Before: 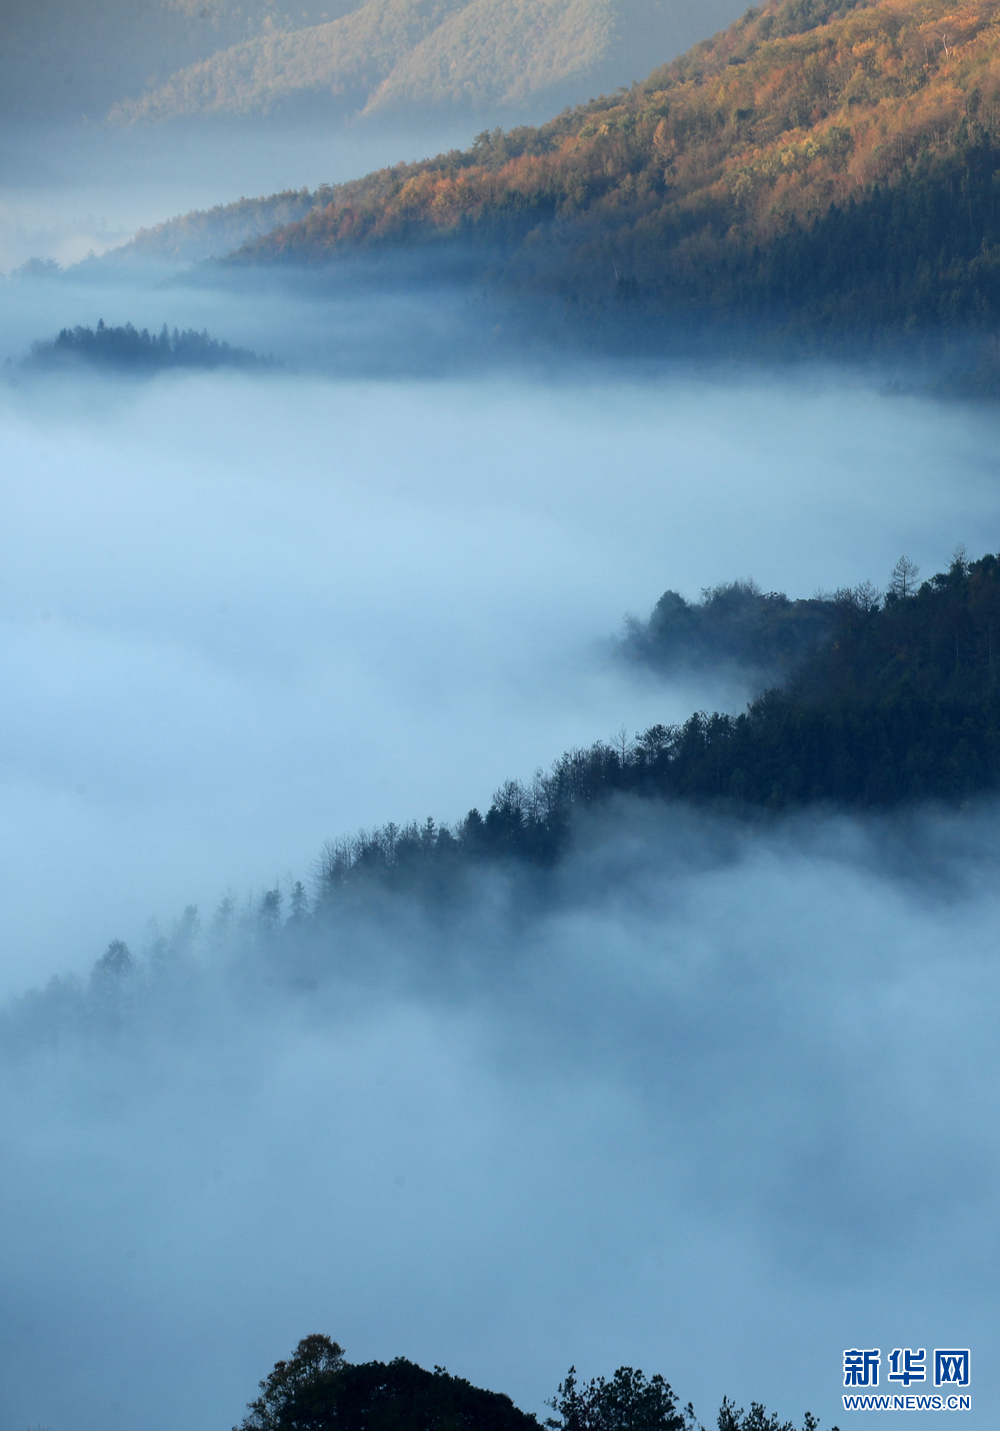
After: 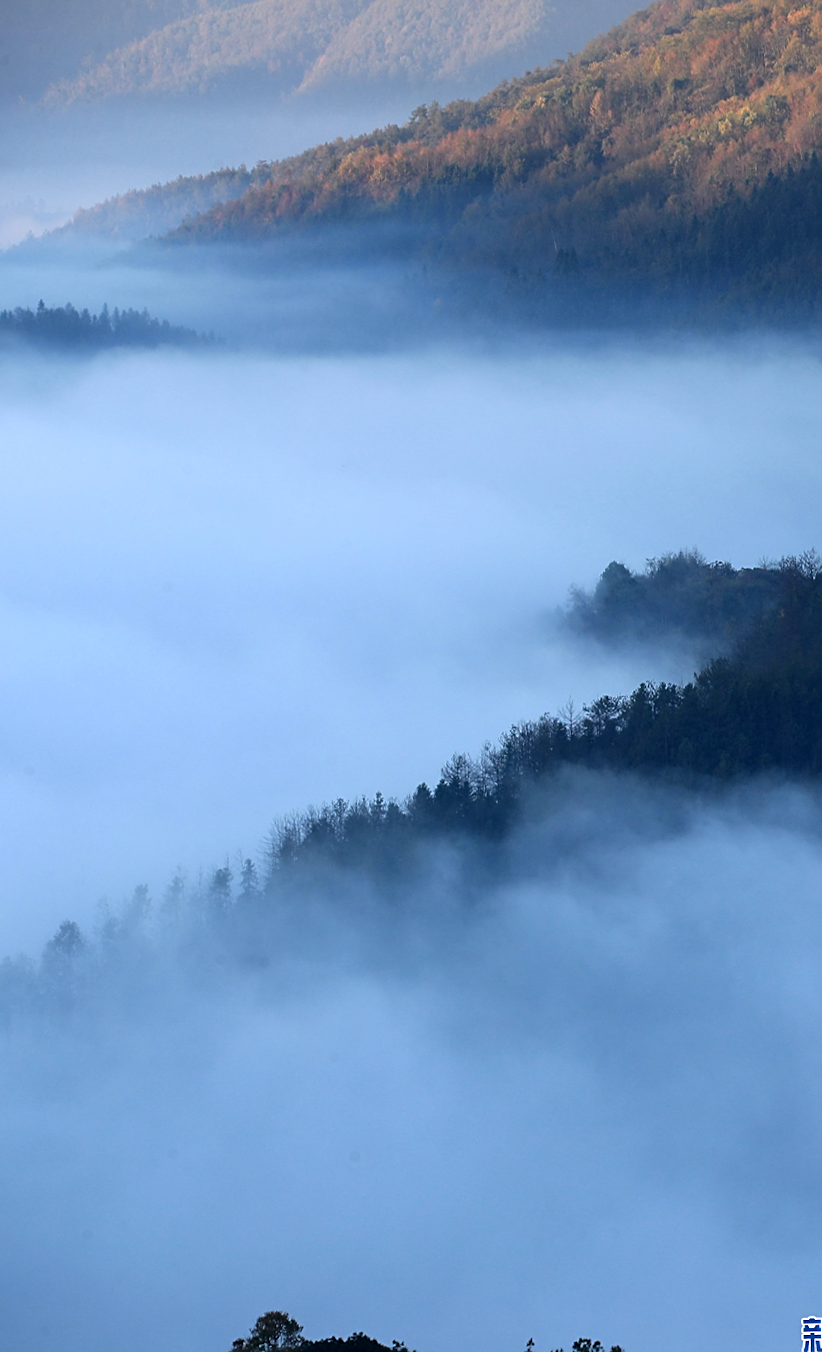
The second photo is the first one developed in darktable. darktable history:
crop and rotate: angle 1°, left 4.281%, top 0.642%, right 11.383%, bottom 2.486%
sharpen: on, module defaults
white balance: red 1.004, blue 1.096
